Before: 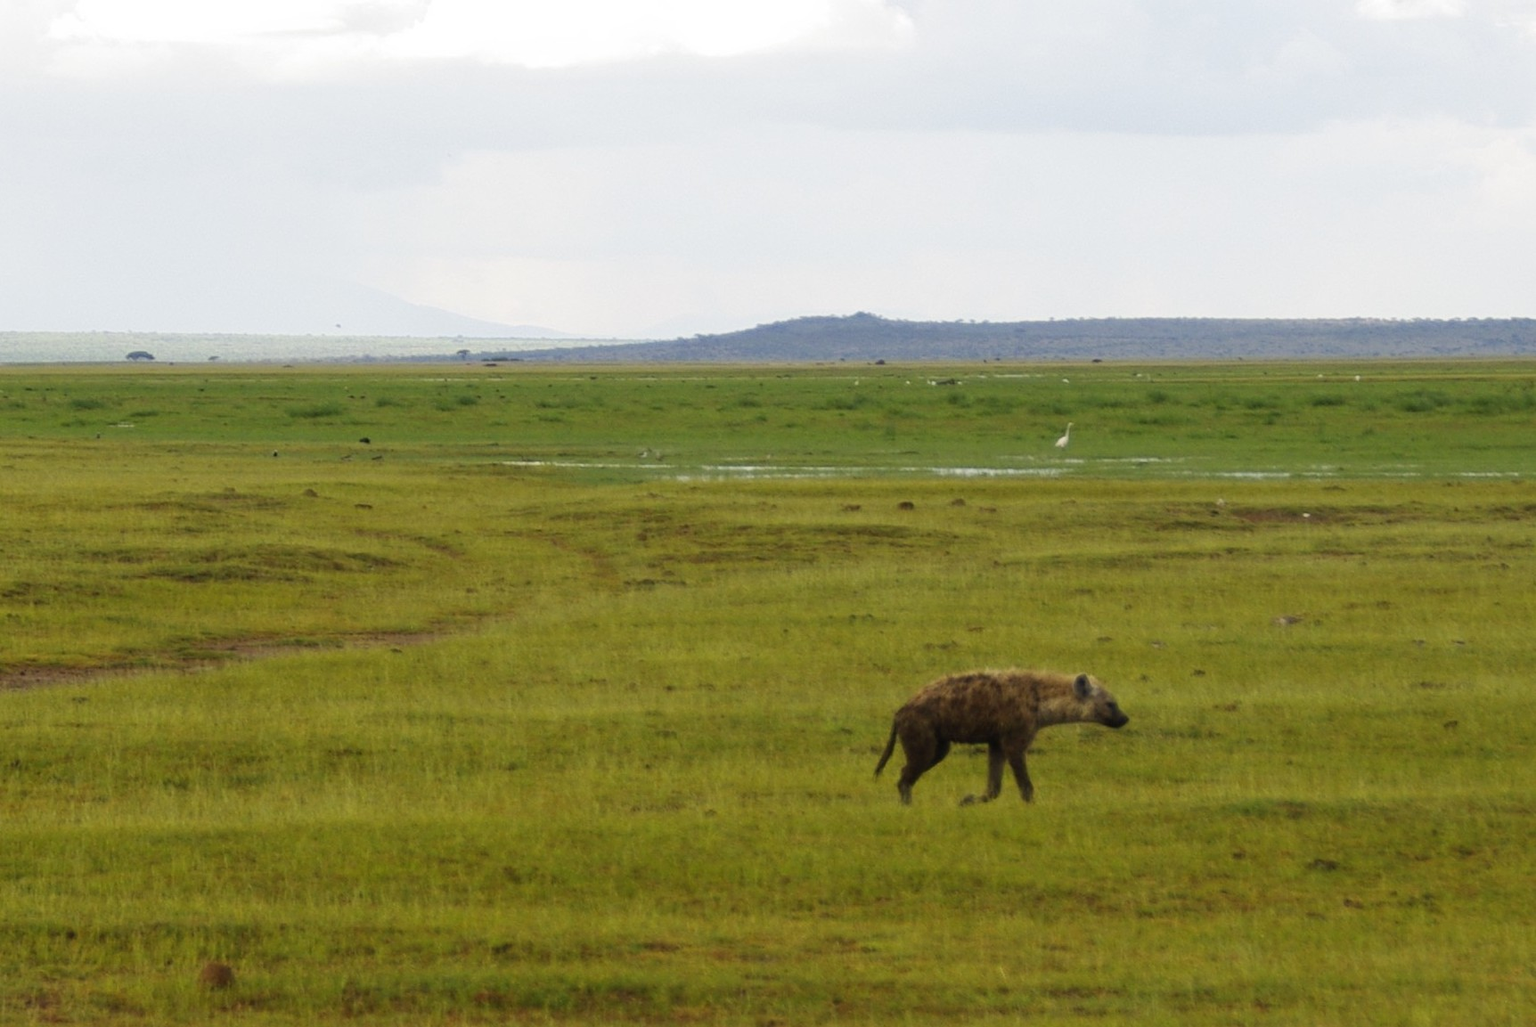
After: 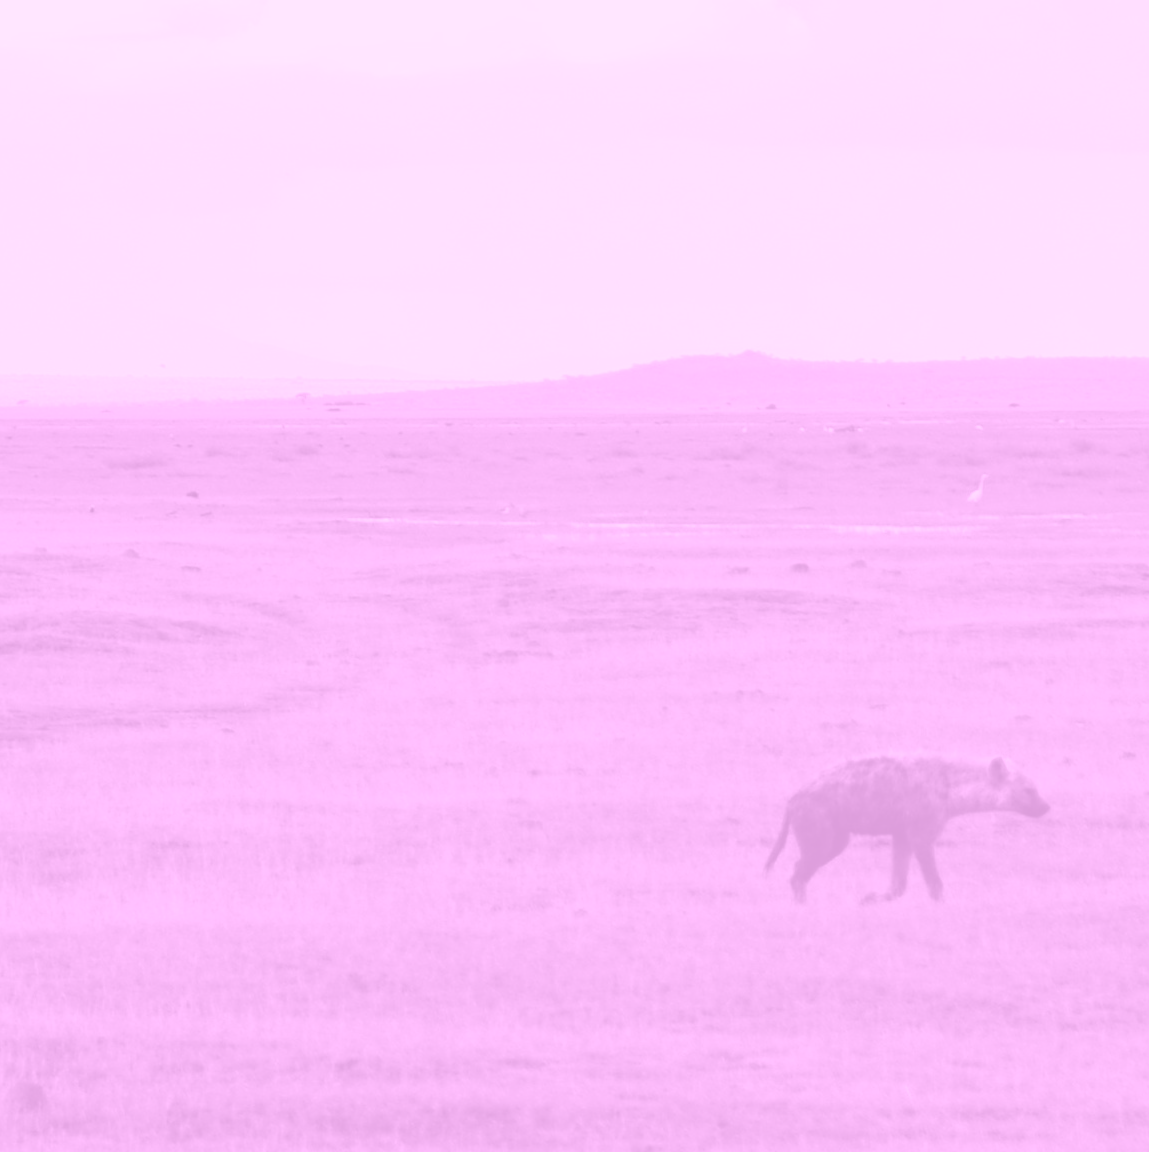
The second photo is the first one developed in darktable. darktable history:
colorize: hue 331.2°, saturation 75%, source mix 30.28%, lightness 70.52%, version 1
exposure: black level correction -0.015, compensate highlight preservation false
crop and rotate: left 12.673%, right 20.66%
